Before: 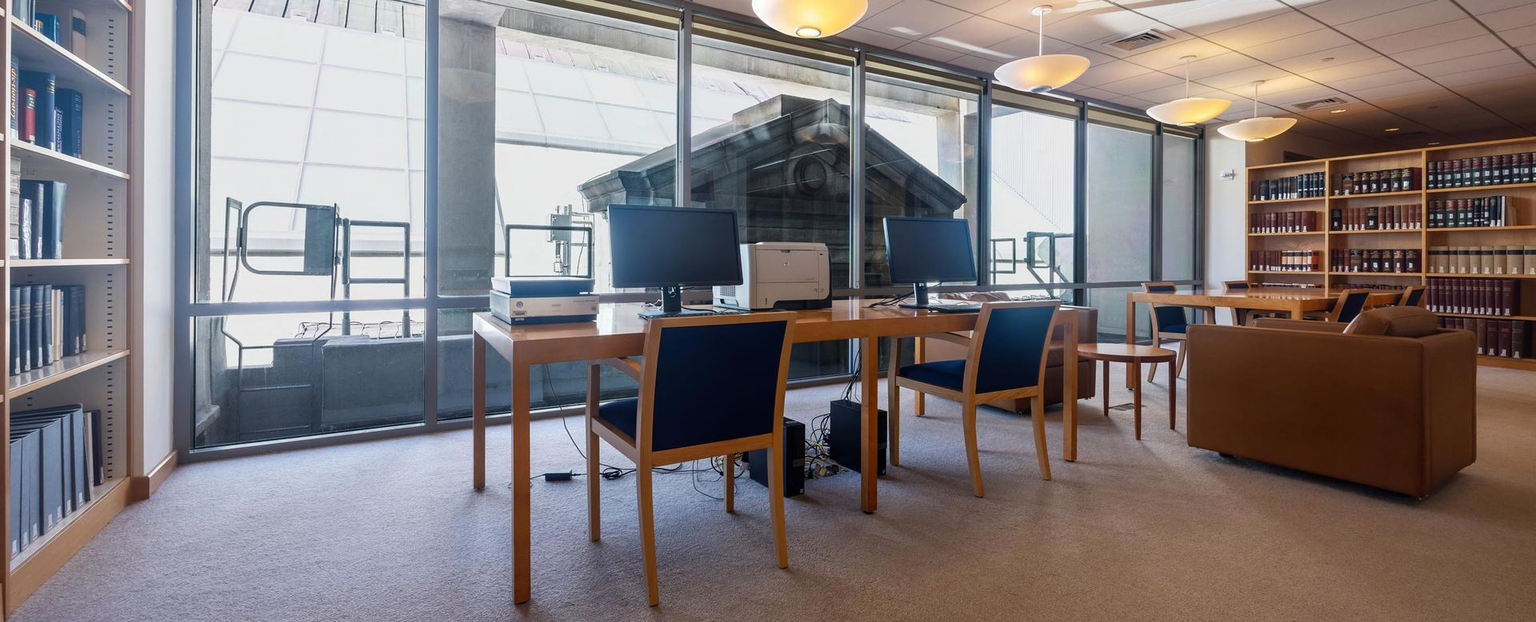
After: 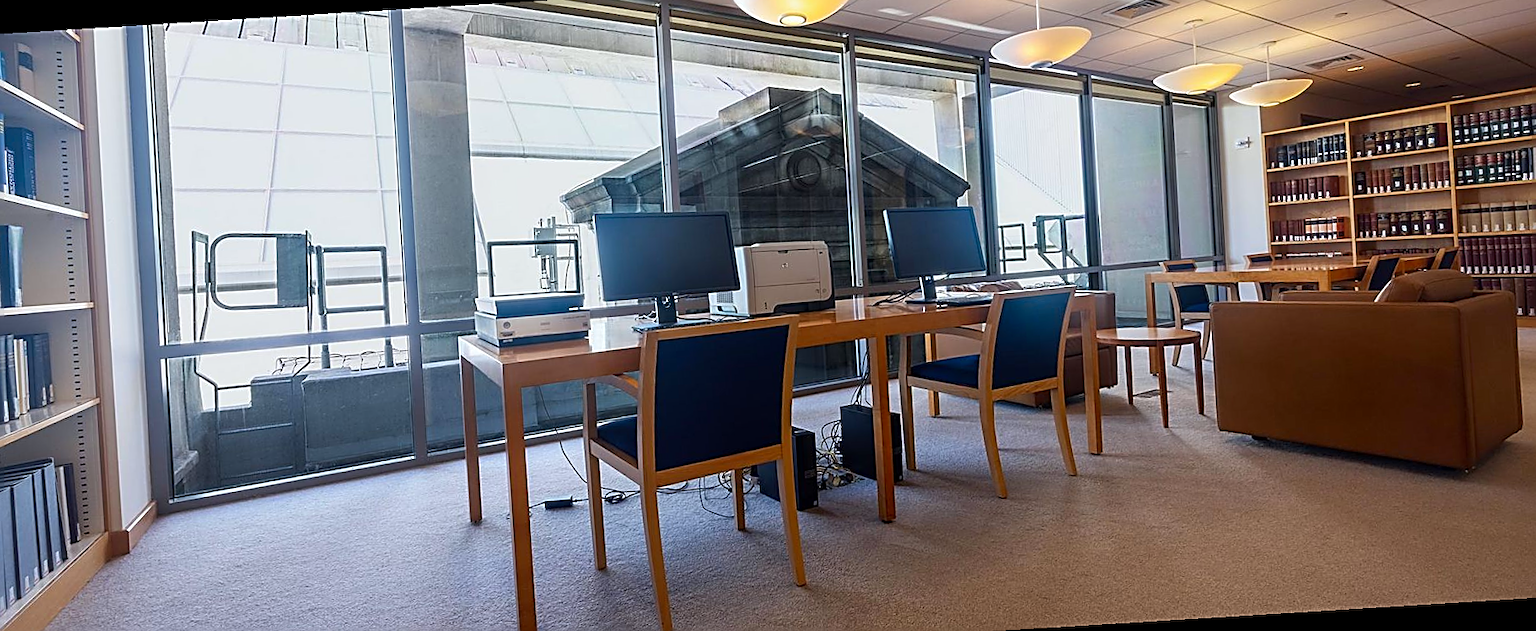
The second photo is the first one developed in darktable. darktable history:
rotate and perspective: rotation -3.52°, crop left 0.036, crop right 0.964, crop top 0.081, crop bottom 0.919
sharpen: amount 1
contrast brightness saturation: contrast 0.04, saturation 0.16
white balance: red 0.986, blue 1.01
